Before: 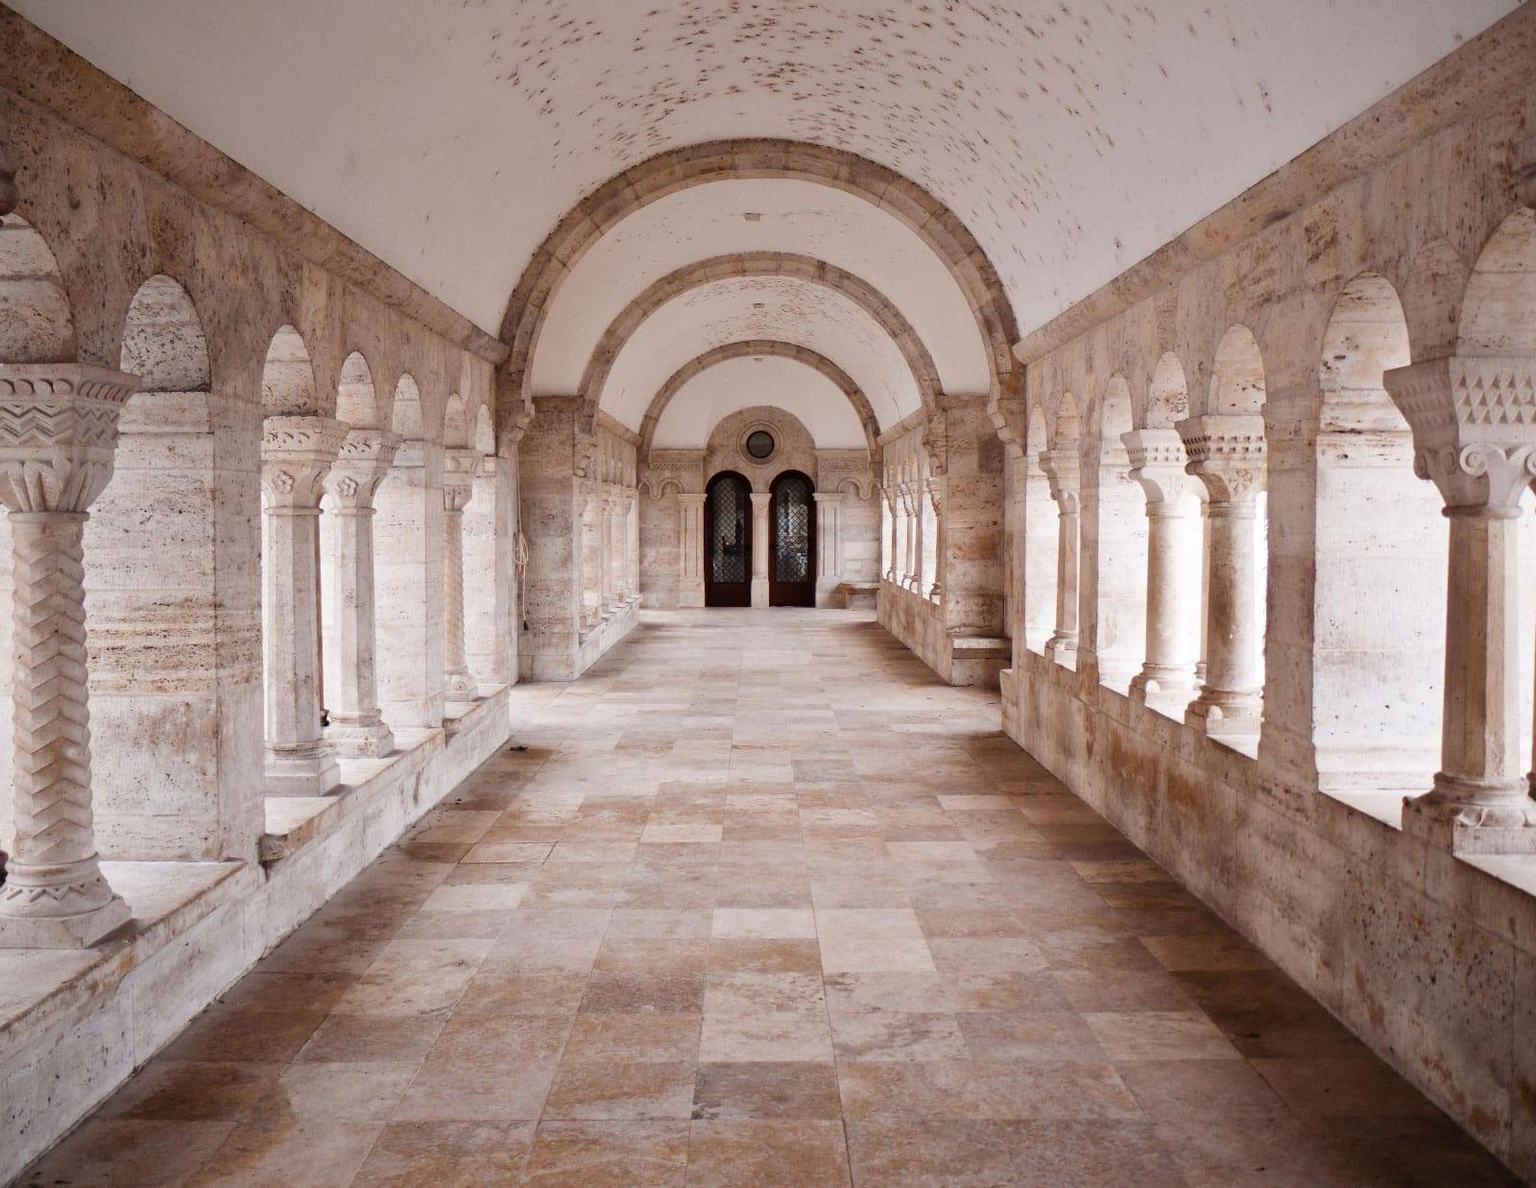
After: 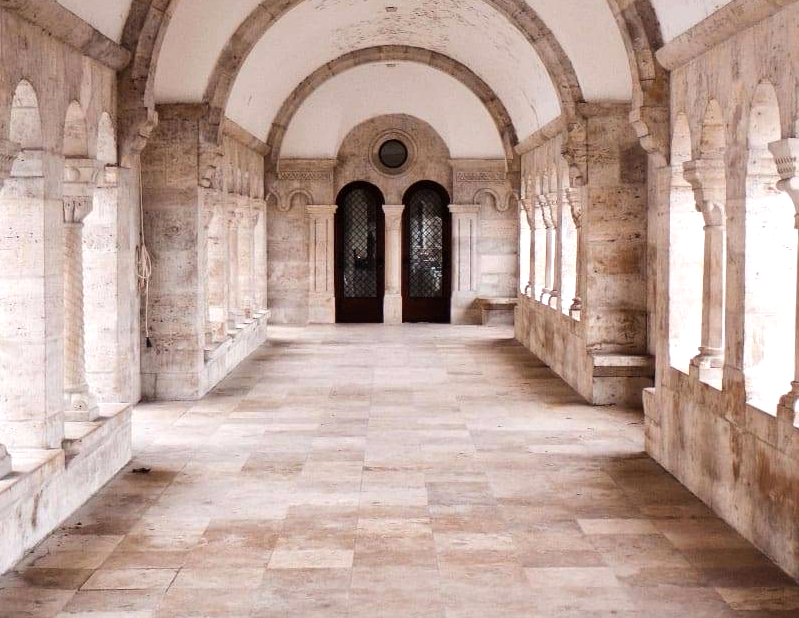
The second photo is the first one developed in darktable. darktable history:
tone equalizer: -8 EV -0.417 EV, -7 EV -0.389 EV, -6 EV -0.333 EV, -5 EV -0.222 EV, -3 EV 0.222 EV, -2 EV 0.333 EV, -1 EV 0.389 EV, +0 EV 0.417 EV, edges refinement/feathering 500, mask exposure compensation -1.57 EV, preserve details no
crop: left 25%, top 25%, right 25%, bottom 25%
